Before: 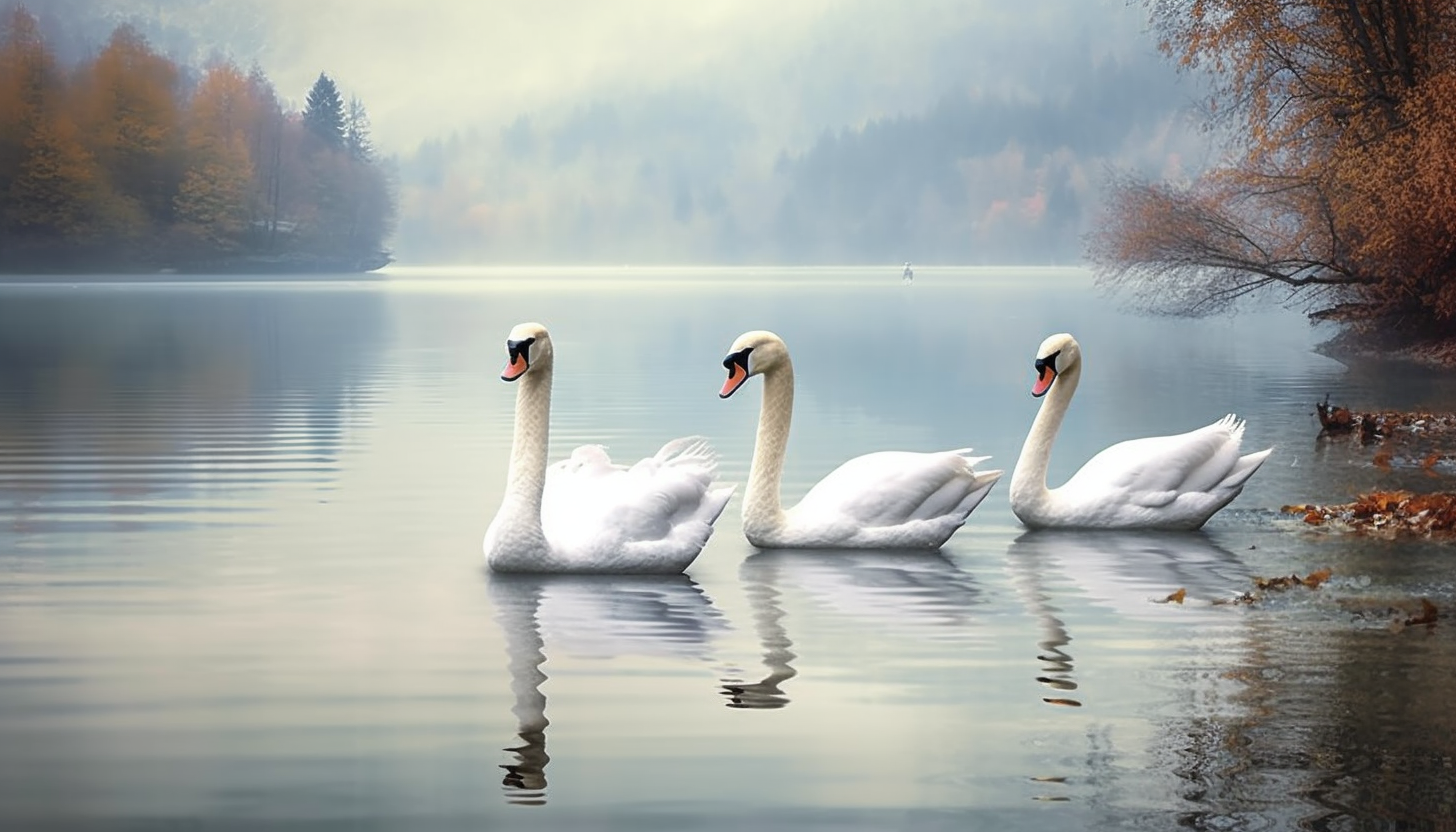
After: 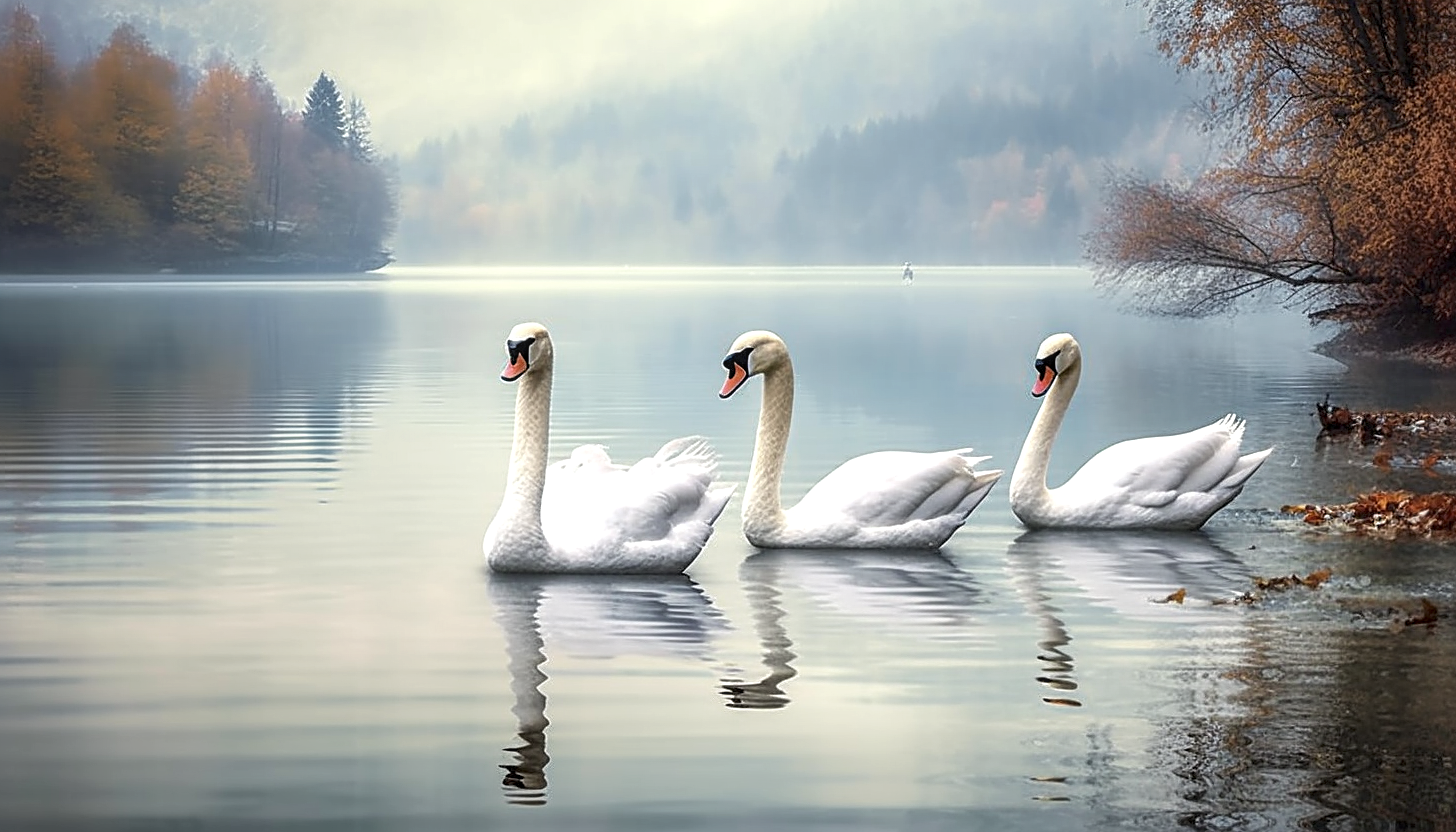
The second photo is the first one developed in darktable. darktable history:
levels: levels [0, 0.492, 0.984]
local contrast: detail 130%
sharpen: on, module defaults
